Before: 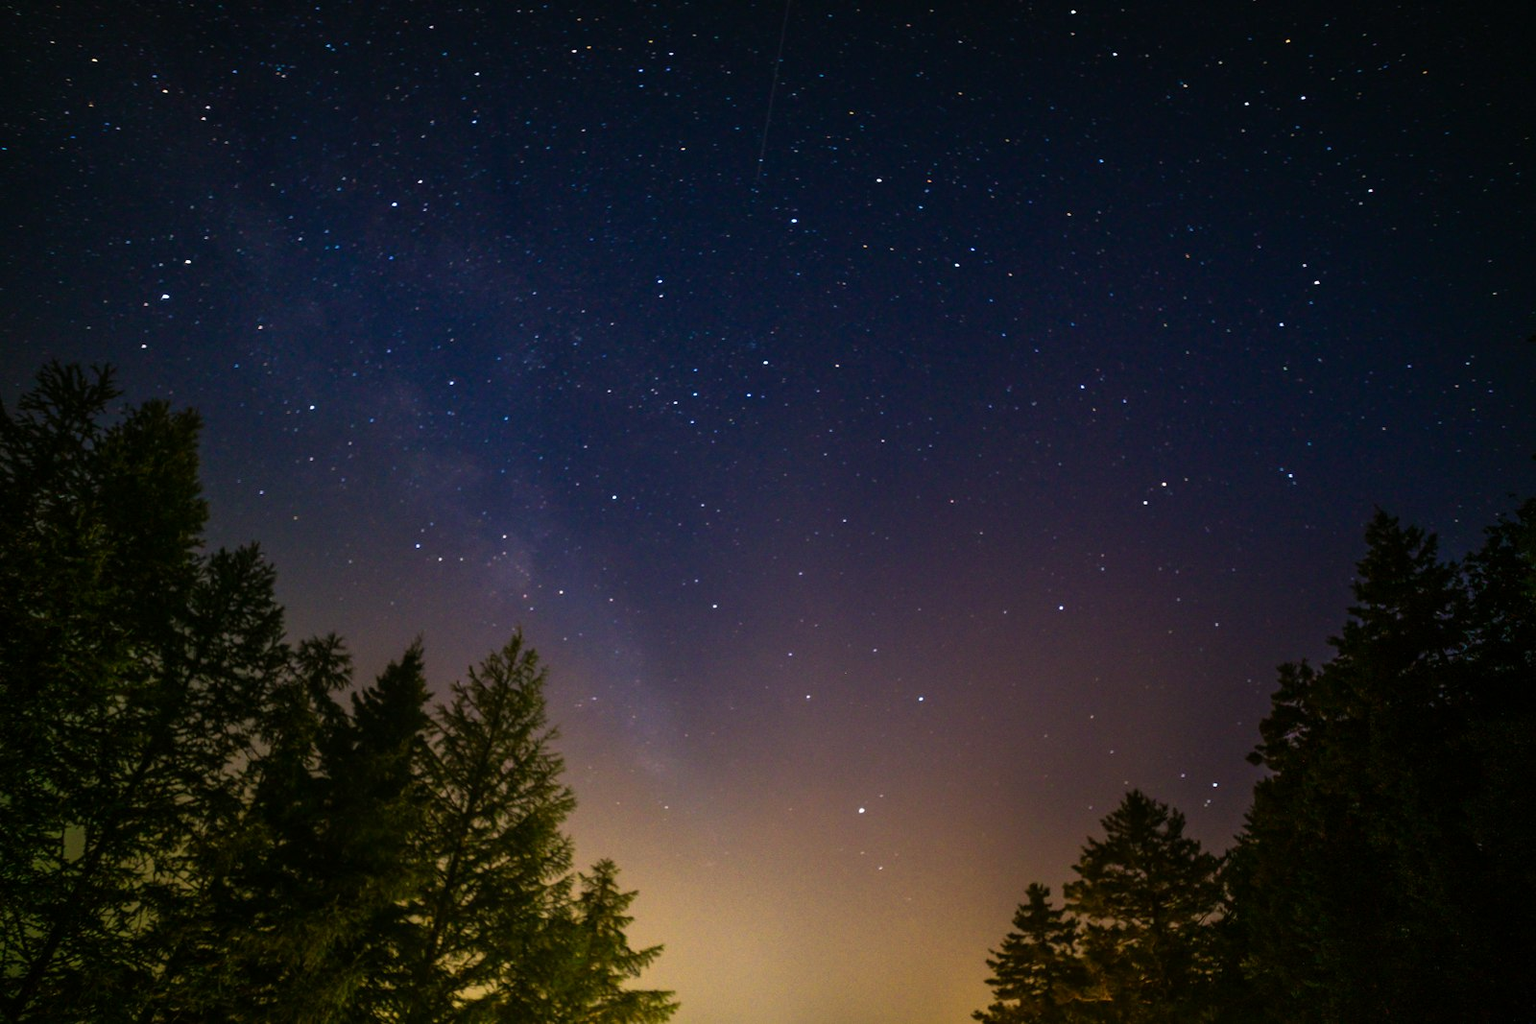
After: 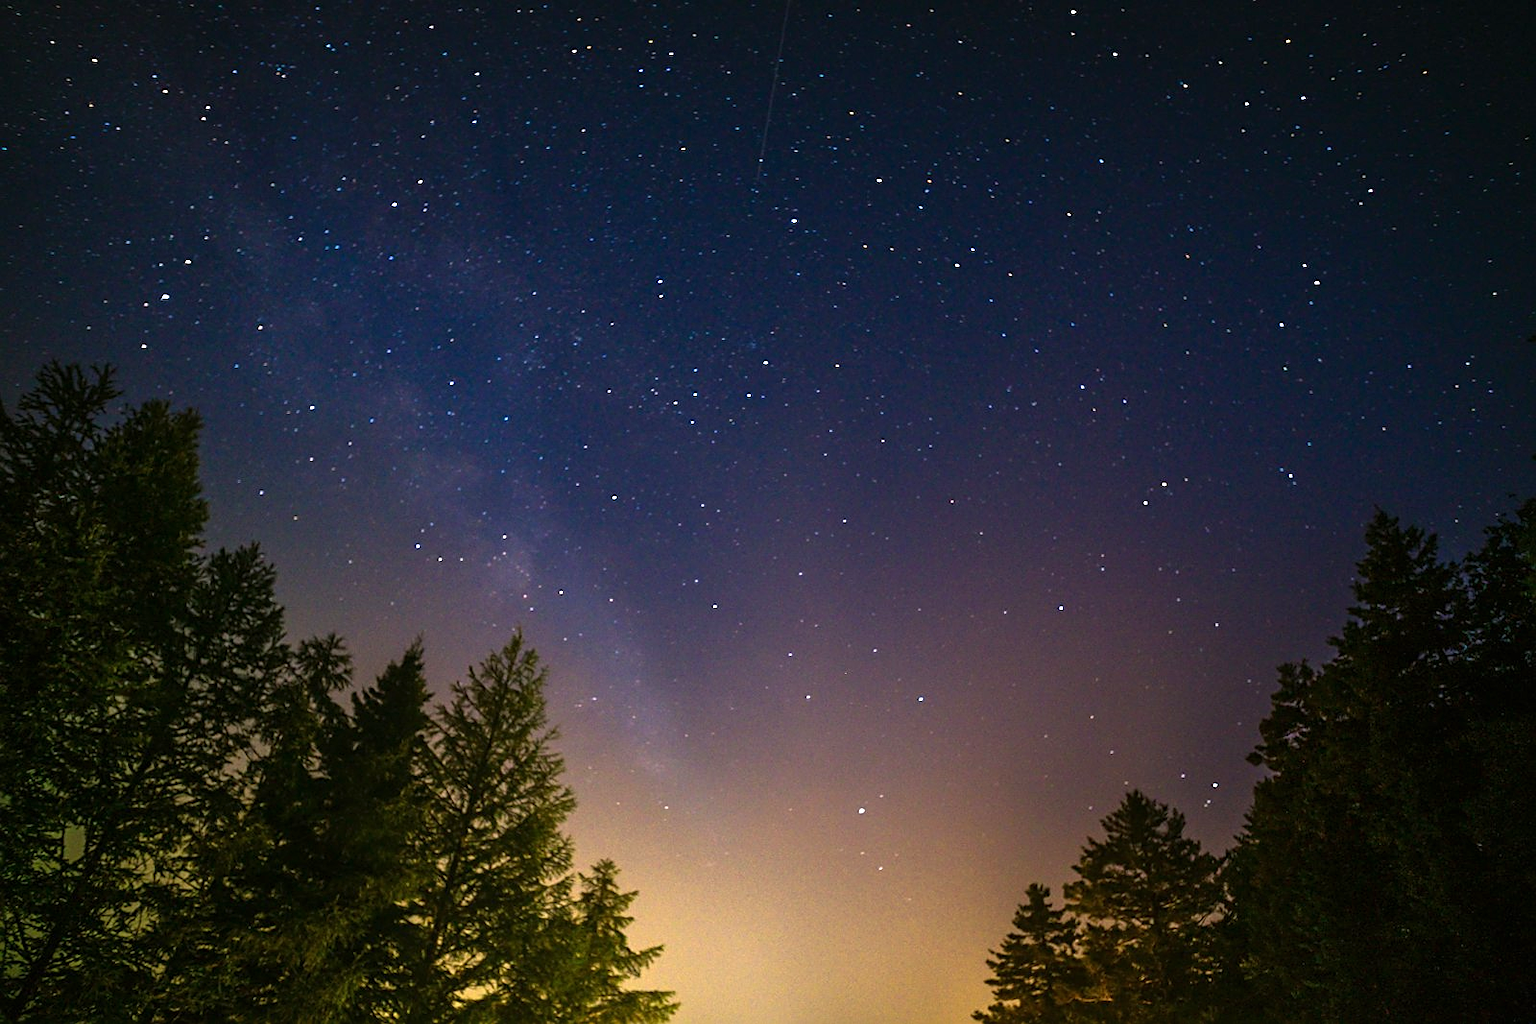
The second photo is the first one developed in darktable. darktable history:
exposure: black level correction 0, exposure 0.691 EV, compensate exposure bias true, compensate highlight preservation false
sharpen: on, module defaults
